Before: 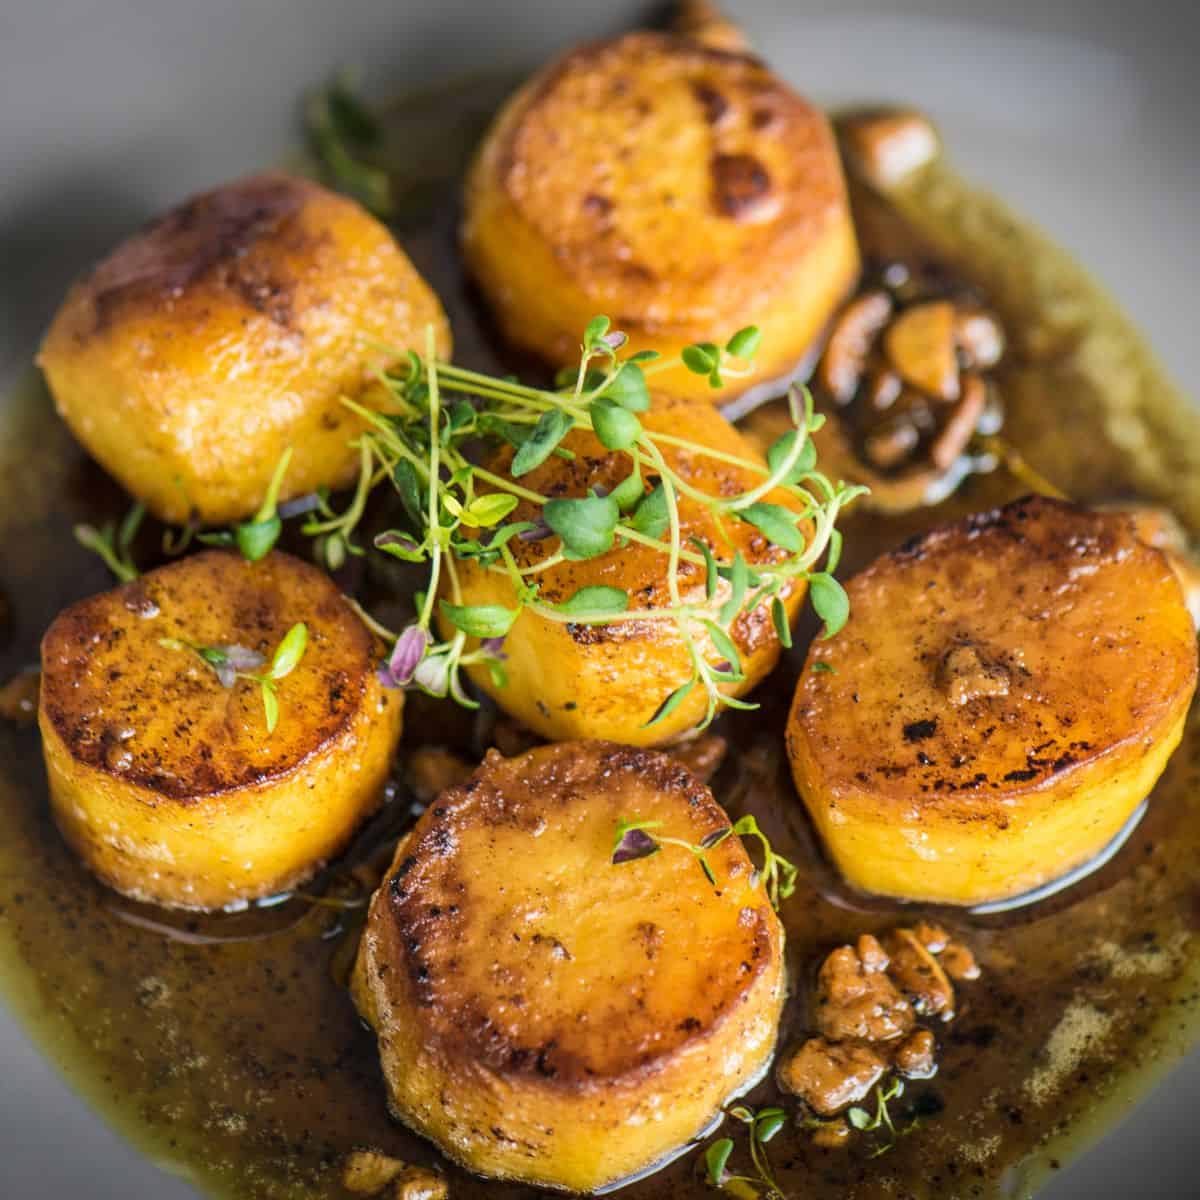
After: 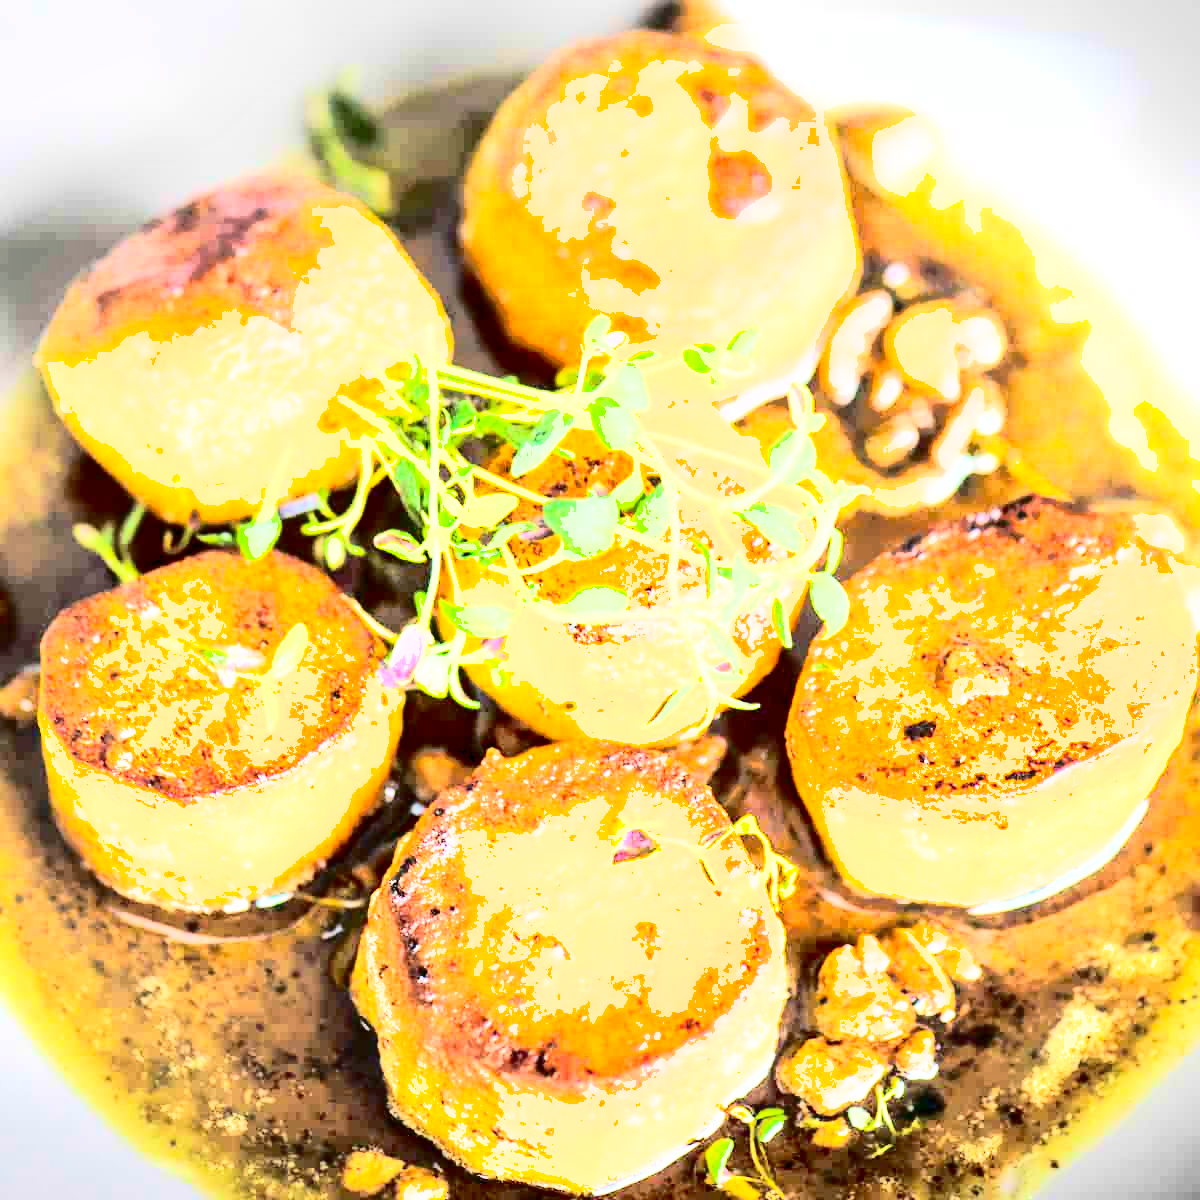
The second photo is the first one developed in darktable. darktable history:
tone equalizer: -7 EV 0.157 EV, -6 EV 0.596 EV, -5 EV 1.13 EV, -4 EV 1.35 EV, -3 EV 1.18 EV, -2 EV 0.6 EV, -1 EV 0.148 EV, edges refinement/feathering 500, mask exposure compensation -1.57 EV, preserve details no
contrast brightness saturation: contrast 0.491, saturation -0.091
shadows and highlights: on, module defaults
exposure: black level correction 0.001, exposure 1.728 EV, compensate exposure bias true, compensate highlight preservation false
